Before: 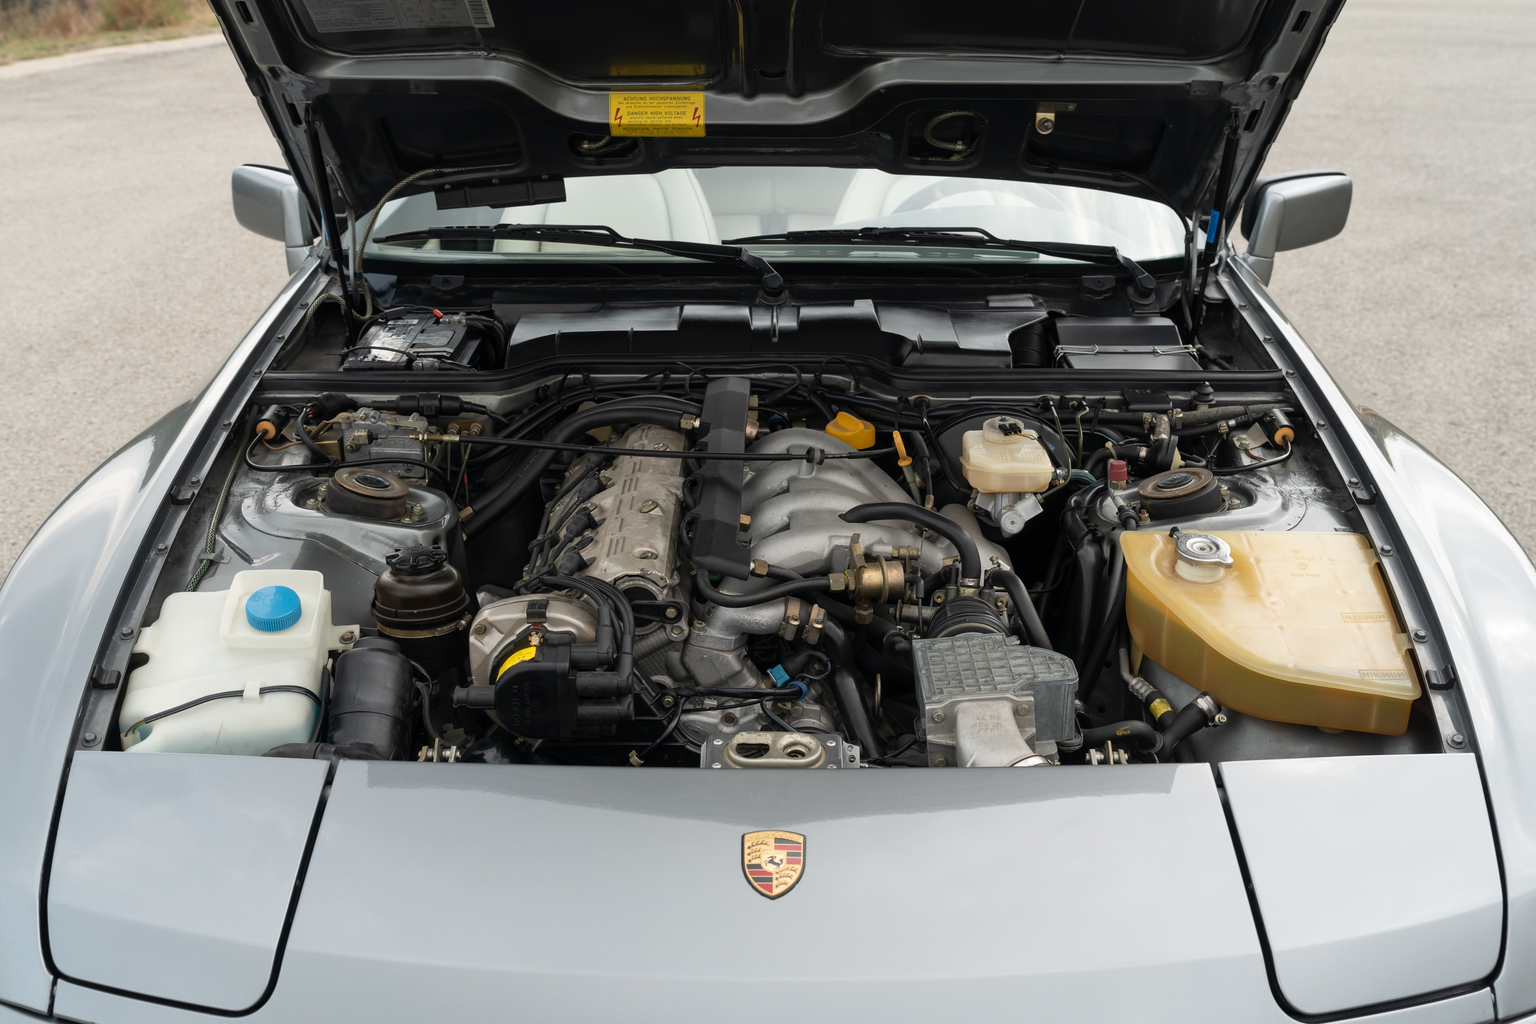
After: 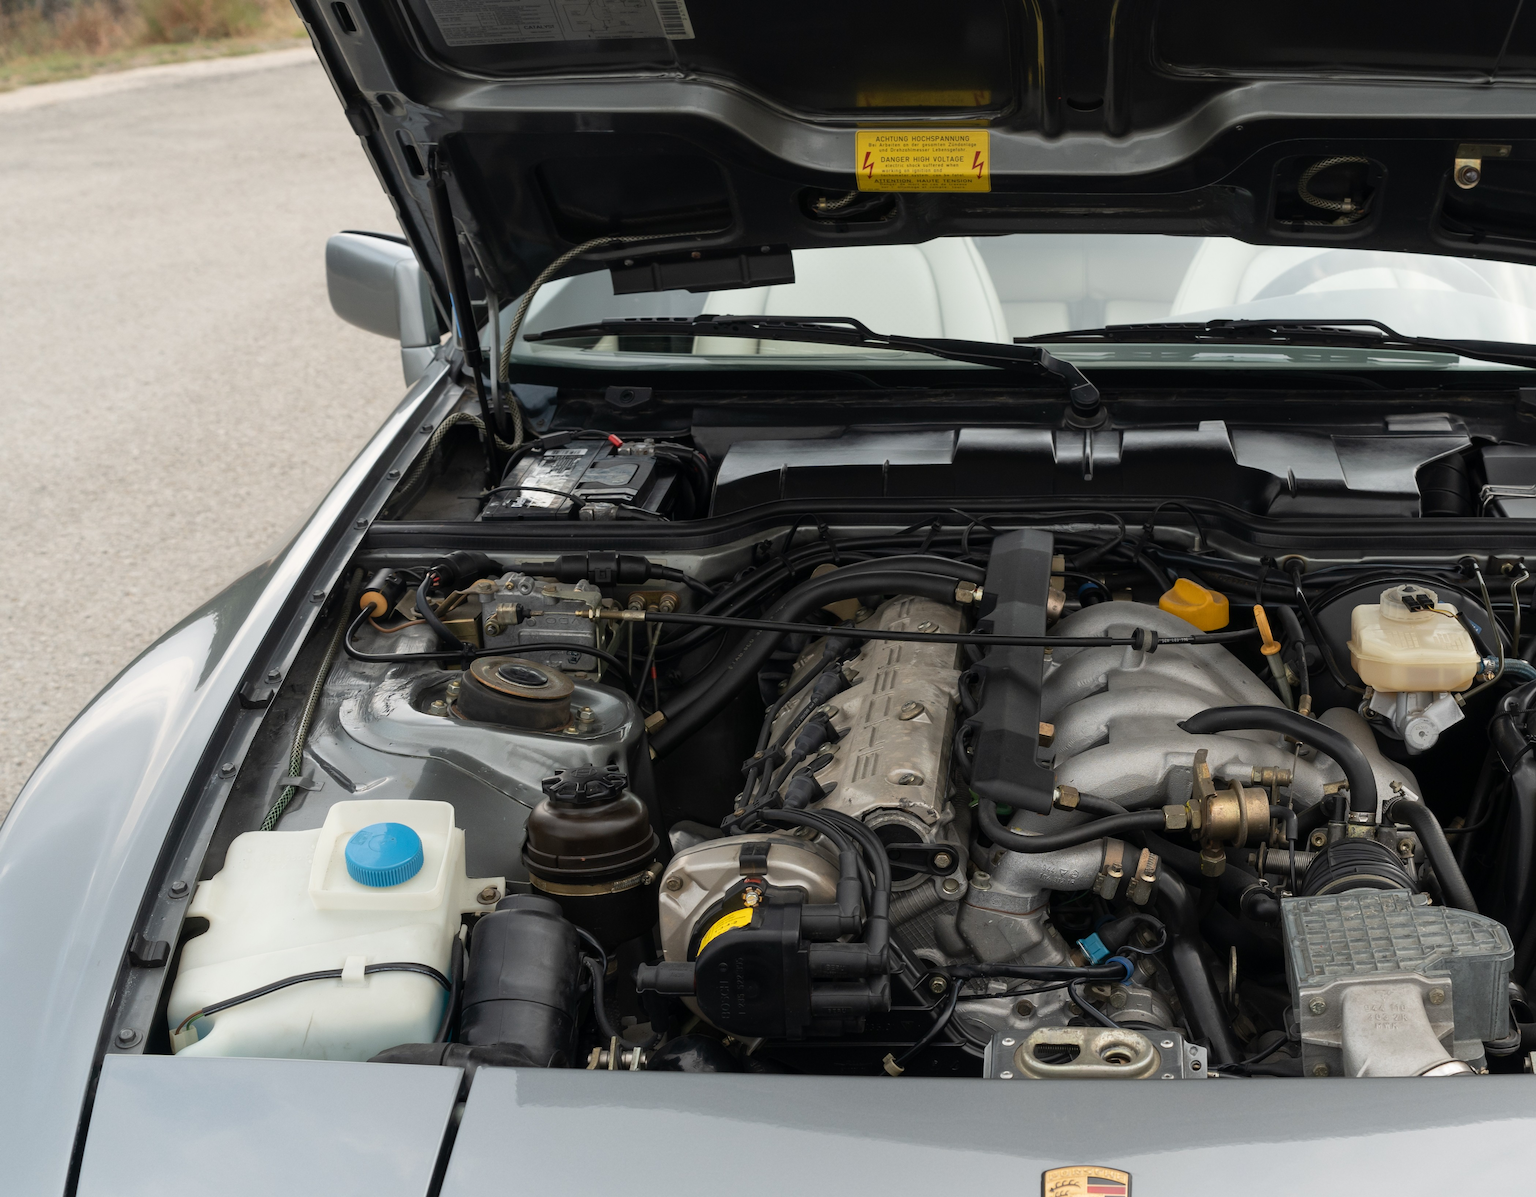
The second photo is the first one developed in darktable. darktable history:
crop: right 28.746%, bottom 16.636%
